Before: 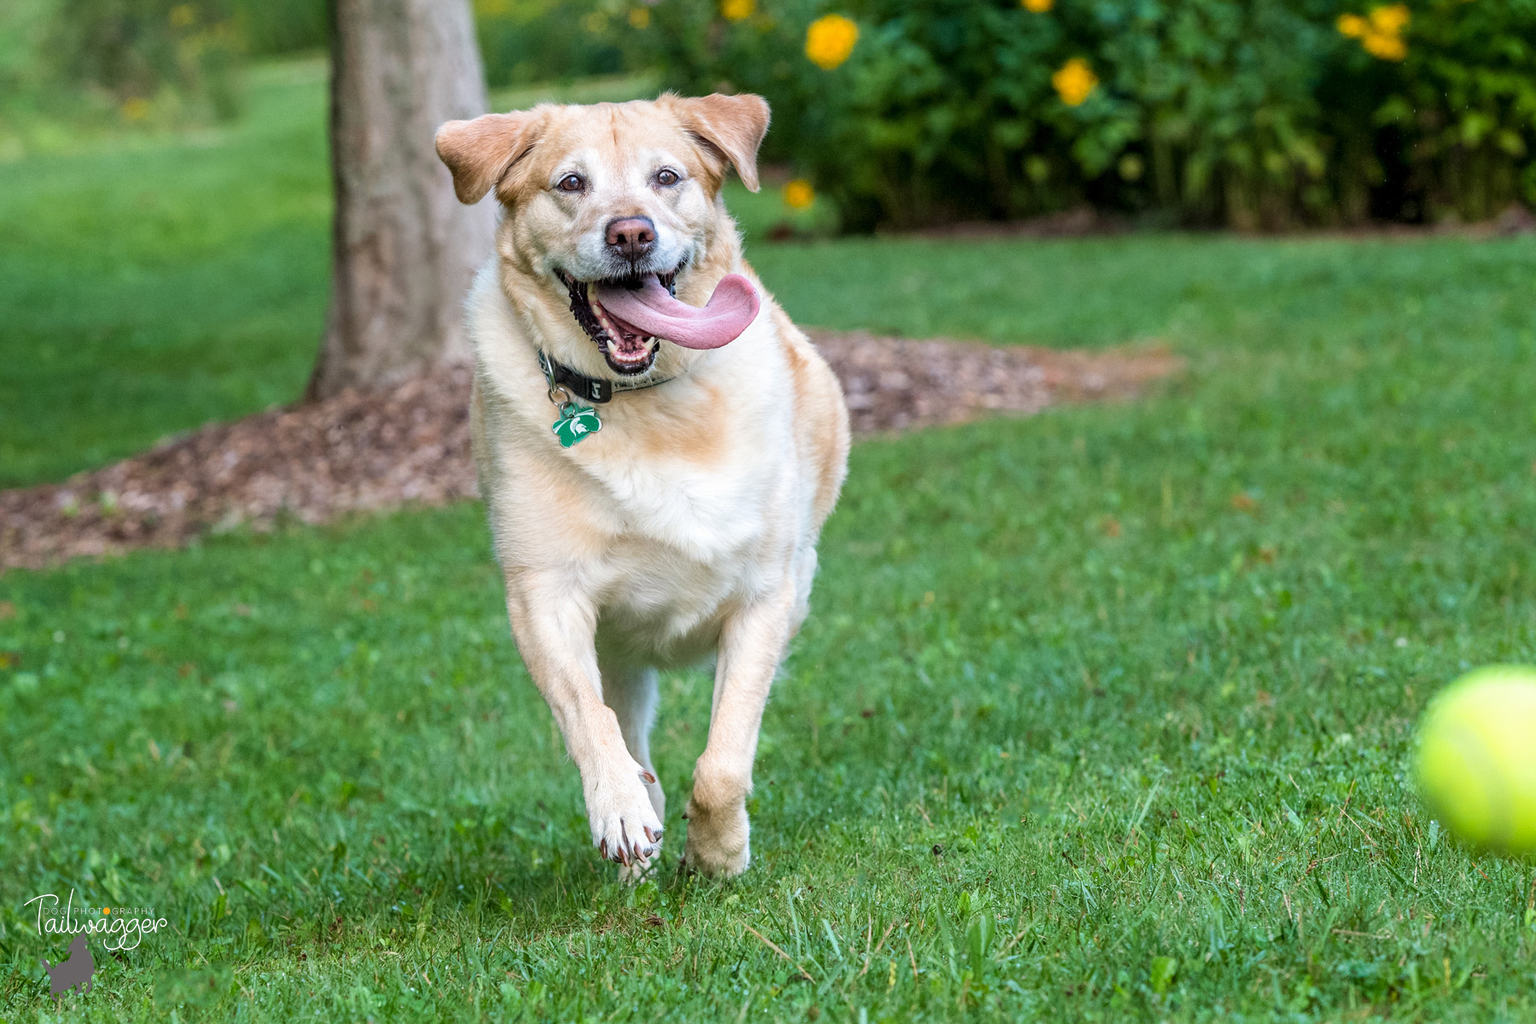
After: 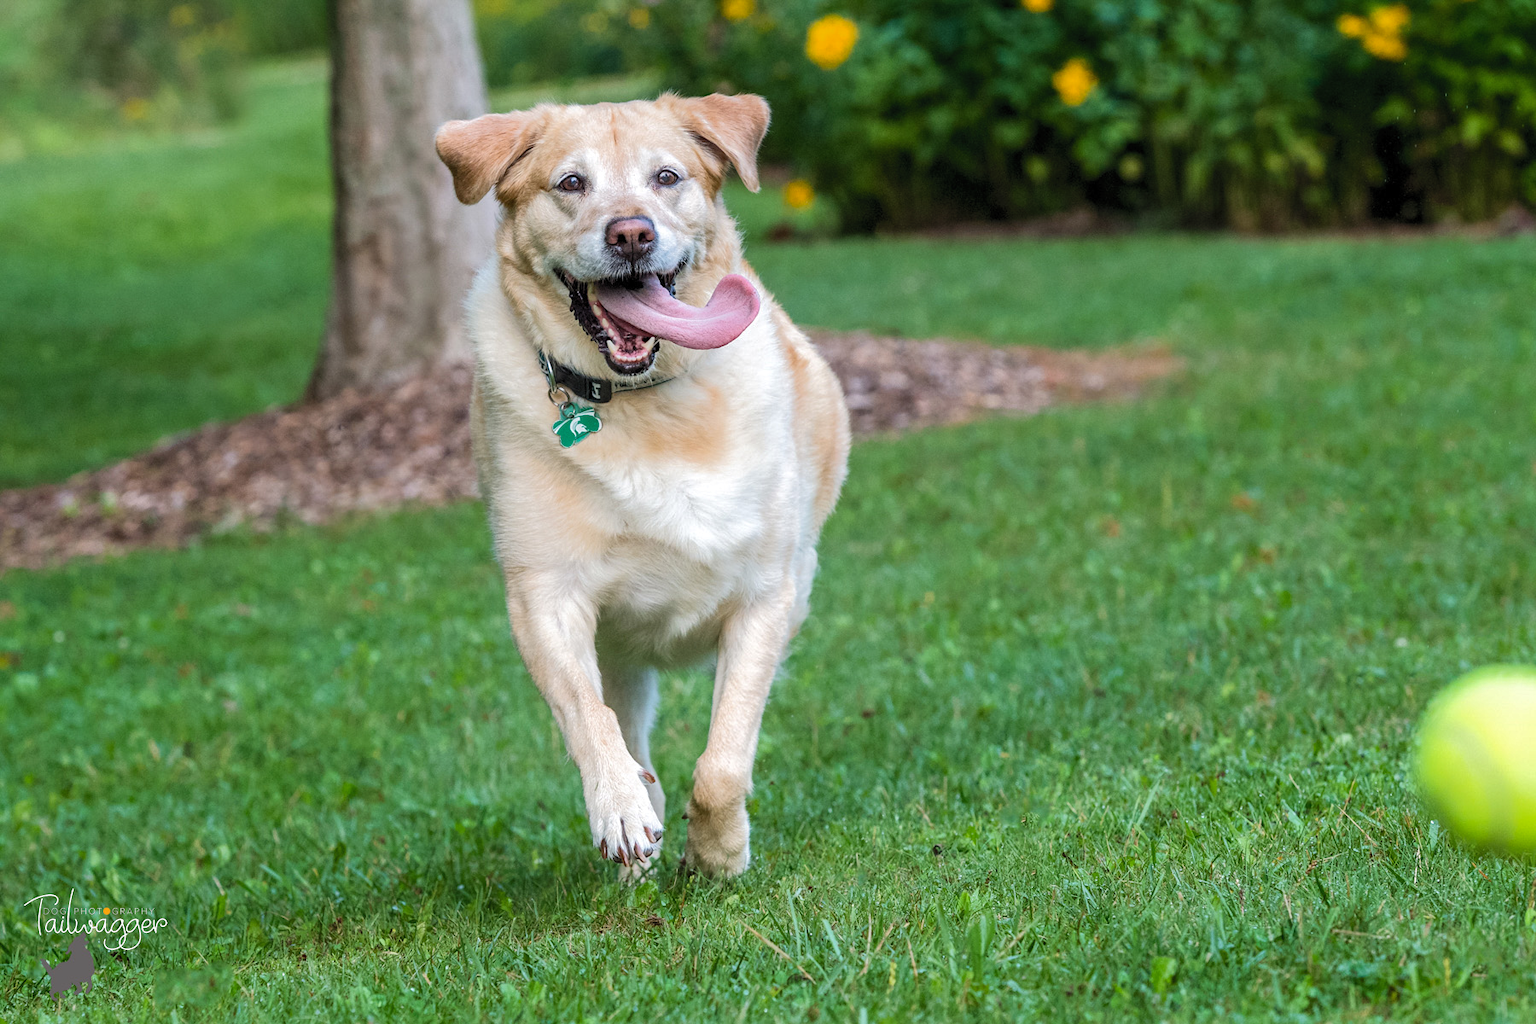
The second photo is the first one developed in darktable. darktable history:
tone curve: curves: ch0 [(0, 0) (0.003, 0.032) (0.011, 0.04) (0.025, 0.058) (0.044, 0.084) (0.069, 0.107) (0.1, 0.13) (0.136, 0.158) (0.177, 0.193) (0.224, 0.236) (0.277, 0.283) (0.335, 0.335) (0.399, 0.399) (0.468, 0.467) (0.543, 0.533) (0.623, 0.612) (0.709, 0.698) (0.801, 0.776) (0.898, 0.848) (1, 1)], color space Lab, independent channels, preserve colors none
levels: levels [0.026, 0.507, 0.987]
